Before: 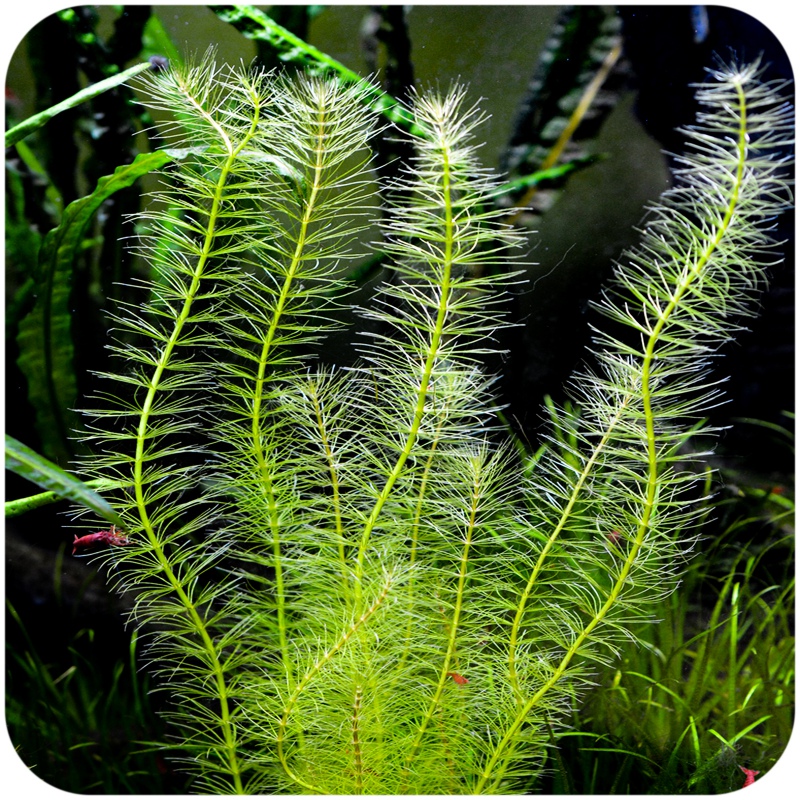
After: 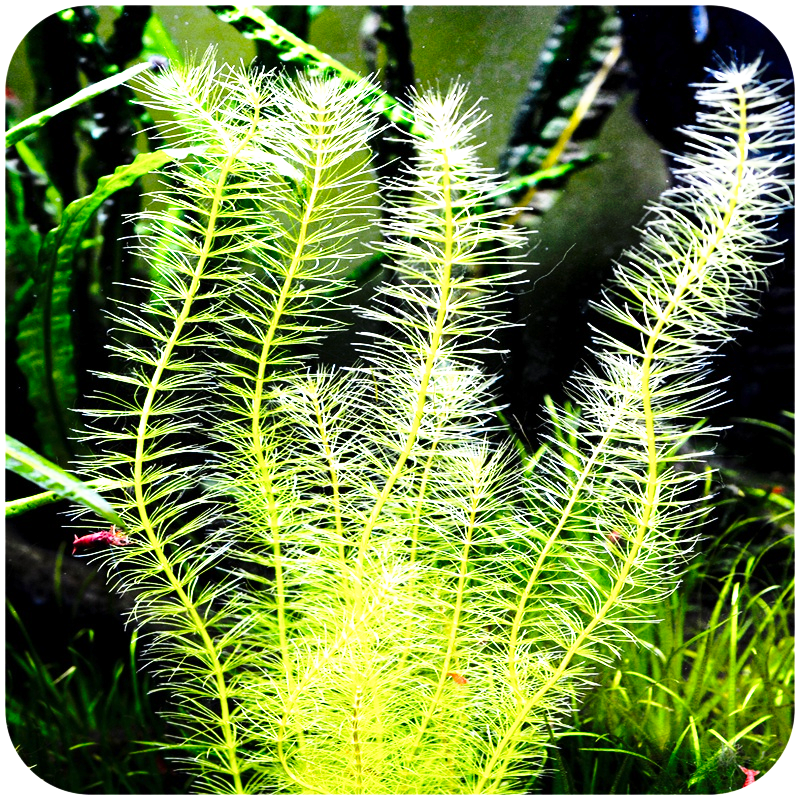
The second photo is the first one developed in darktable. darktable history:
base curve: curves: ch0 [(0, 0) (0.026, 0.03) (0.109, 0.232) (0.351, 0.748) (0.669, 0.968) (1, 1)], preserve colors none
exposure: exposure 0.657 EV, compensate exposure bias true, compensate highlight preservation false
